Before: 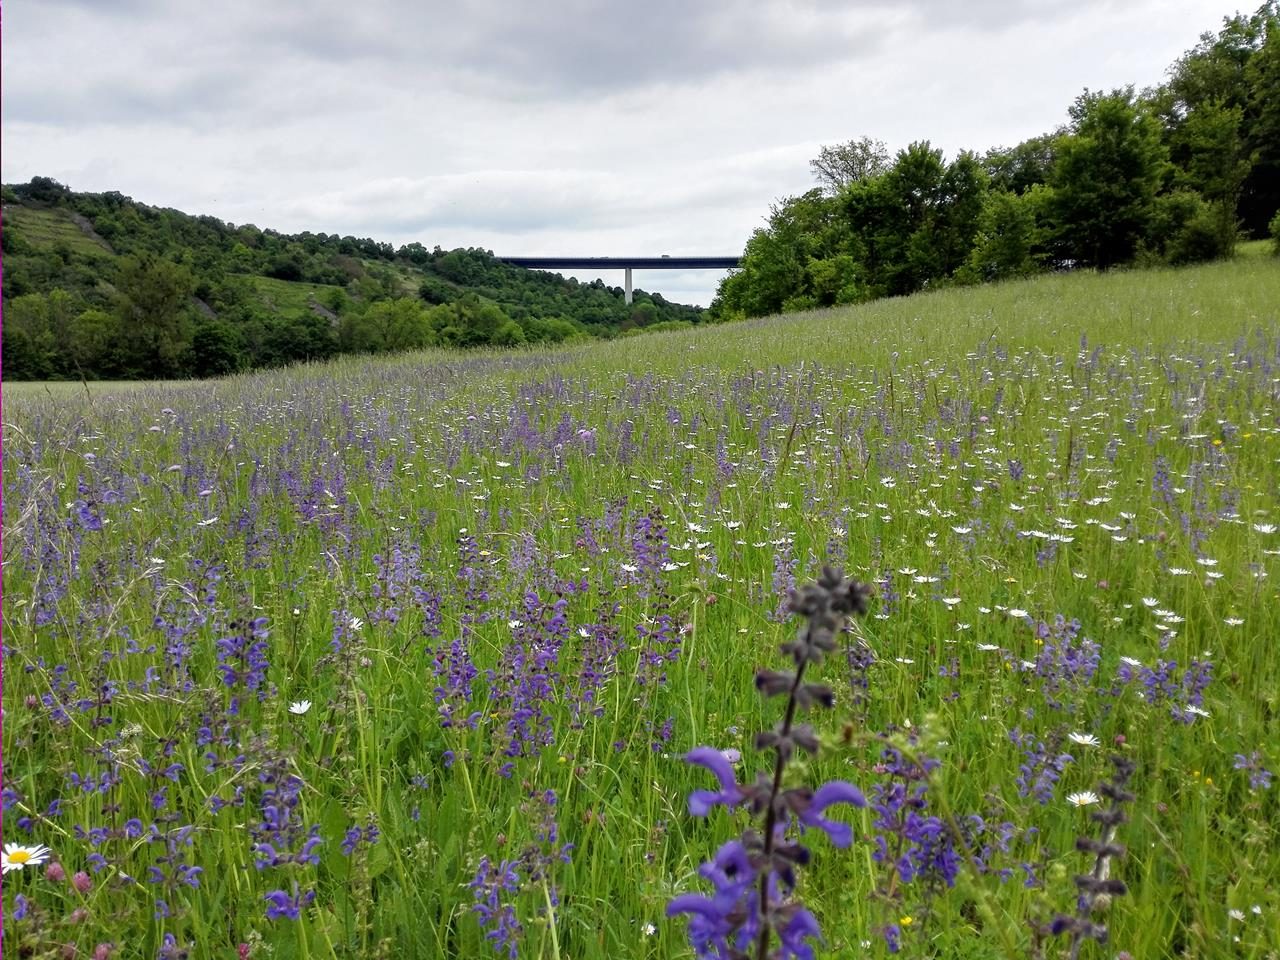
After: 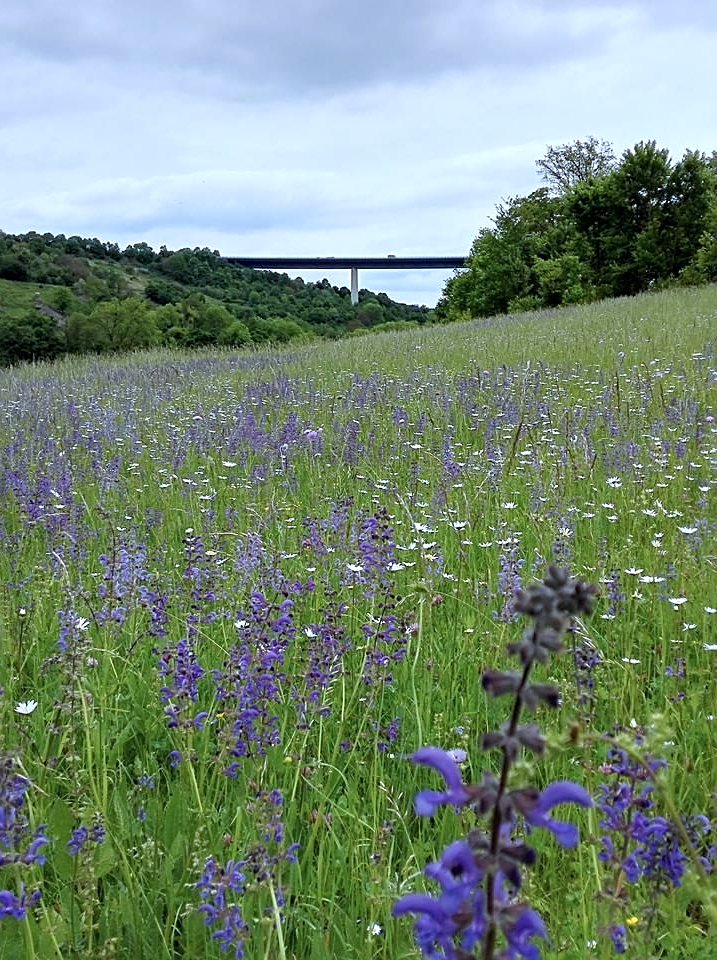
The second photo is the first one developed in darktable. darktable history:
sharpen: on, module defaults
crop: left 21.454%, right 22.474%
color correction: highlights a* -2.29, highlights b* -18.54
